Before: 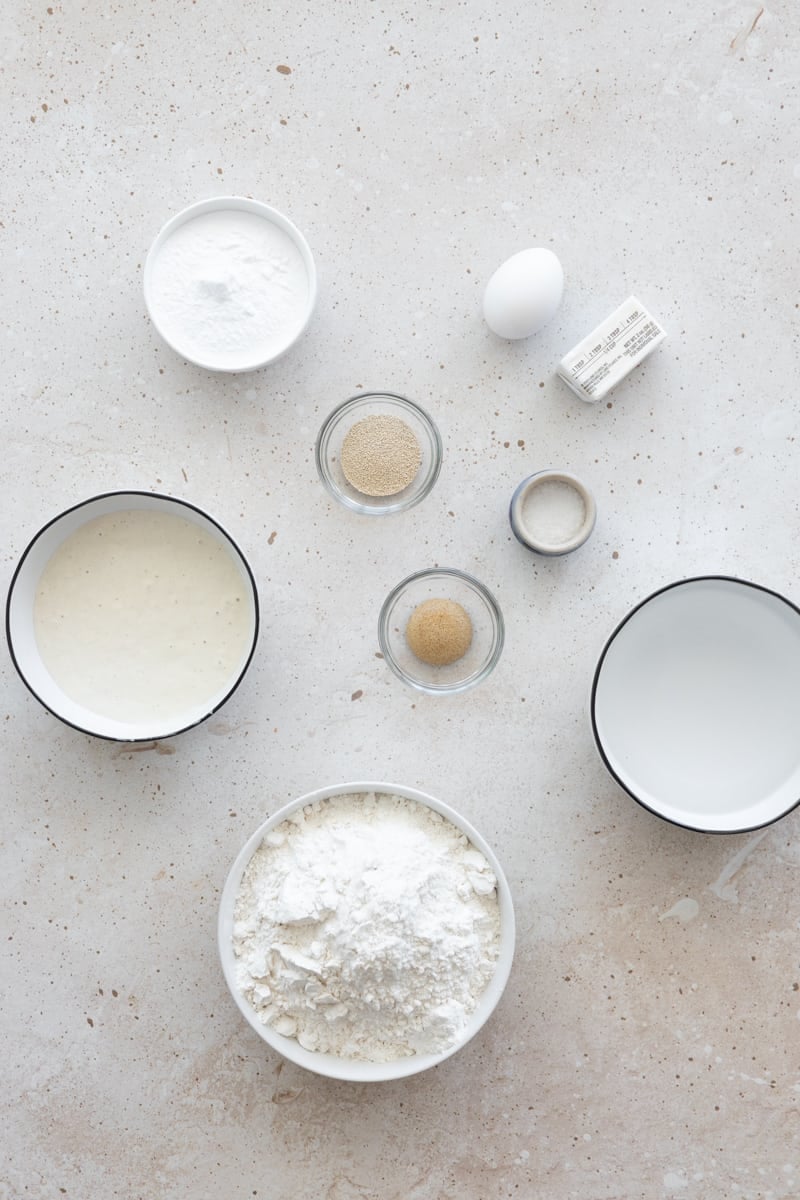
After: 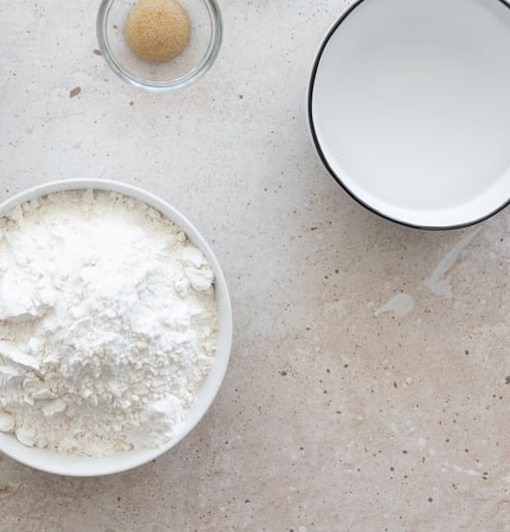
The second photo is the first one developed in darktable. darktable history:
rotate and perspective: rotation 0.174°, lens shift (vertical) 0.013, lens shift (horizontal) 0.019, shear 0.001, automatic cropping original format, crop left 0.007, crop right 0.991, crop top 0.016, crop bottom 0.997
crop and rotate: left 35.509%, top 50.238%, bottom 4.934%
